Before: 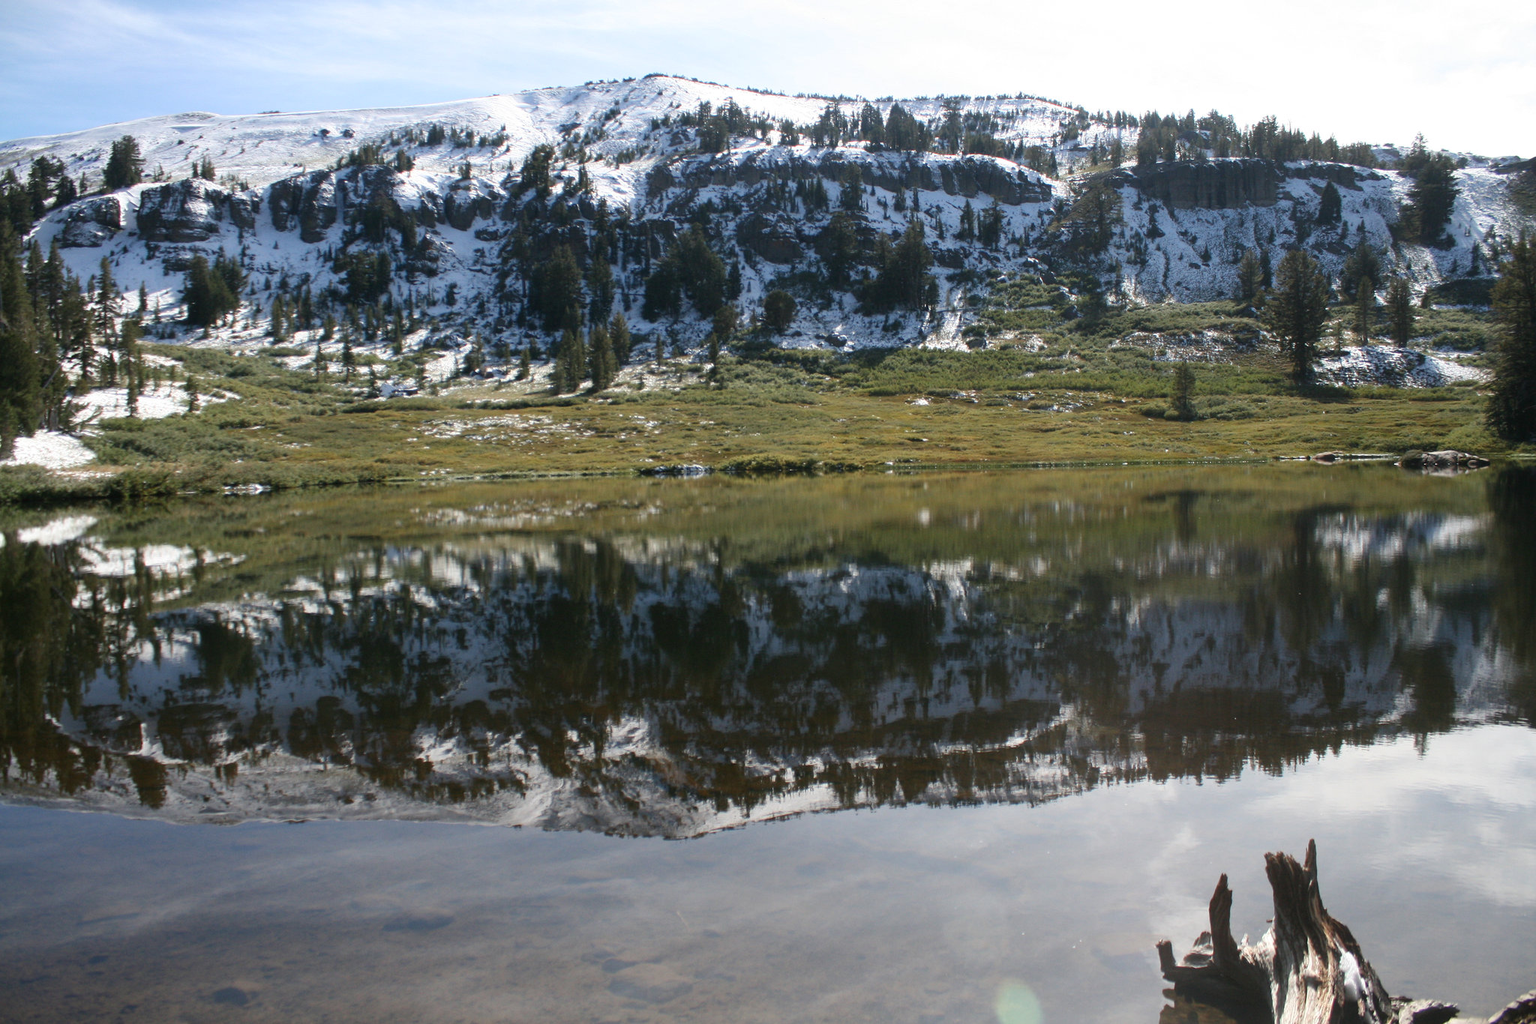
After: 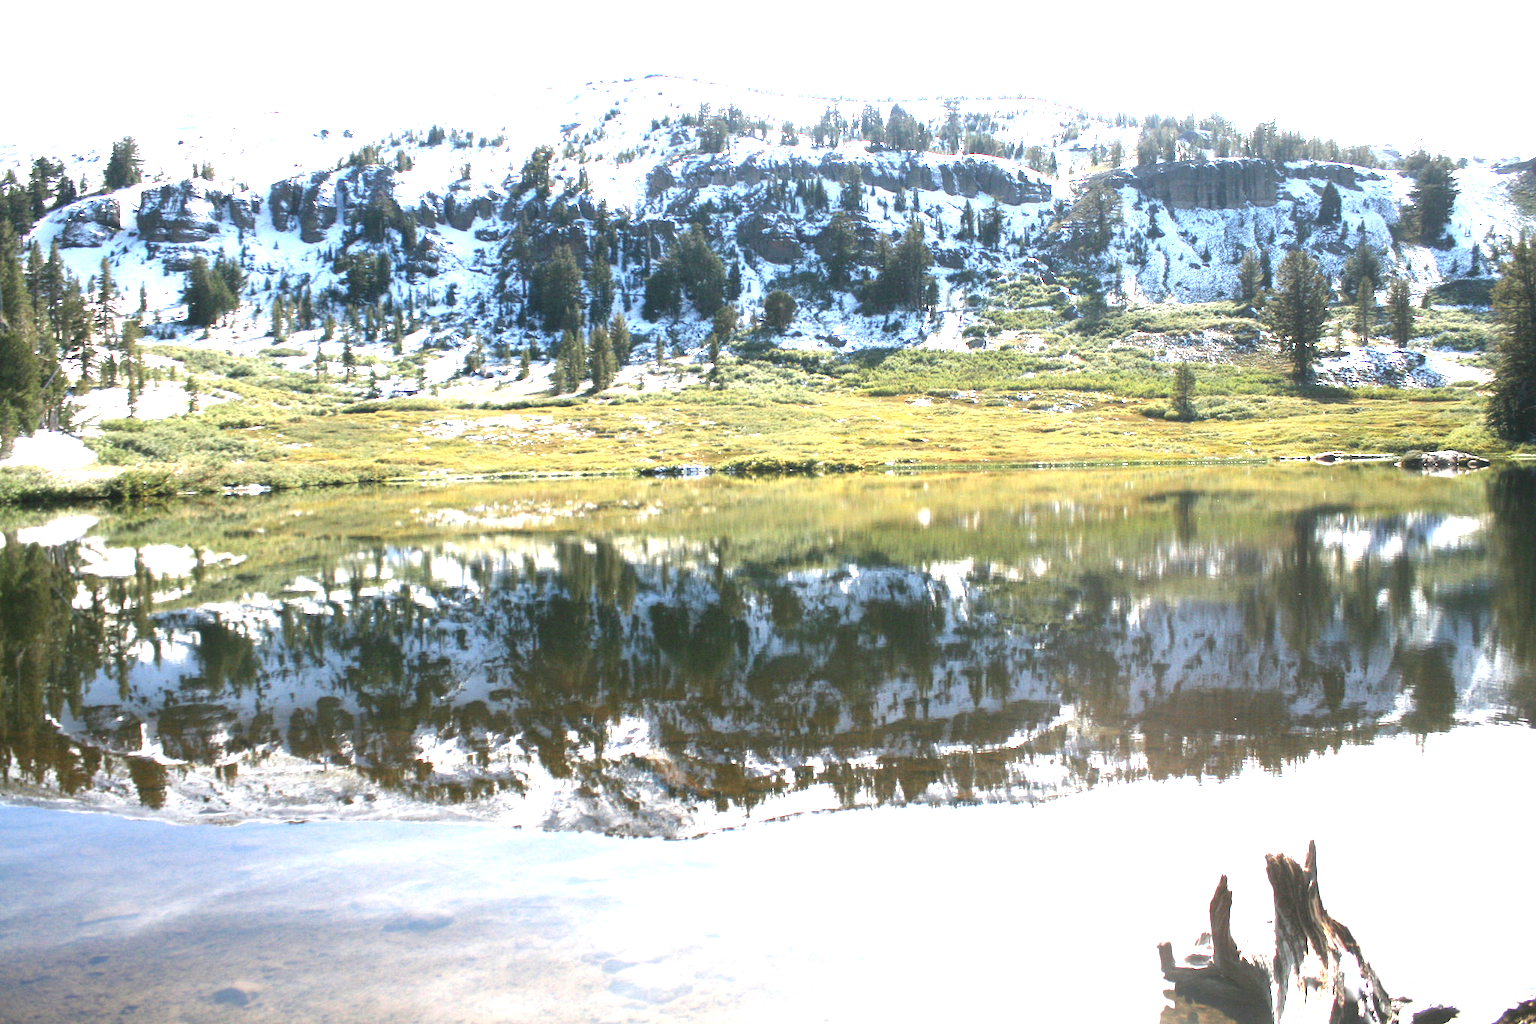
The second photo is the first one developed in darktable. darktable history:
exposure: exposure 2.2 EV, compensate exposure bias true, compensate highlight preservation false
